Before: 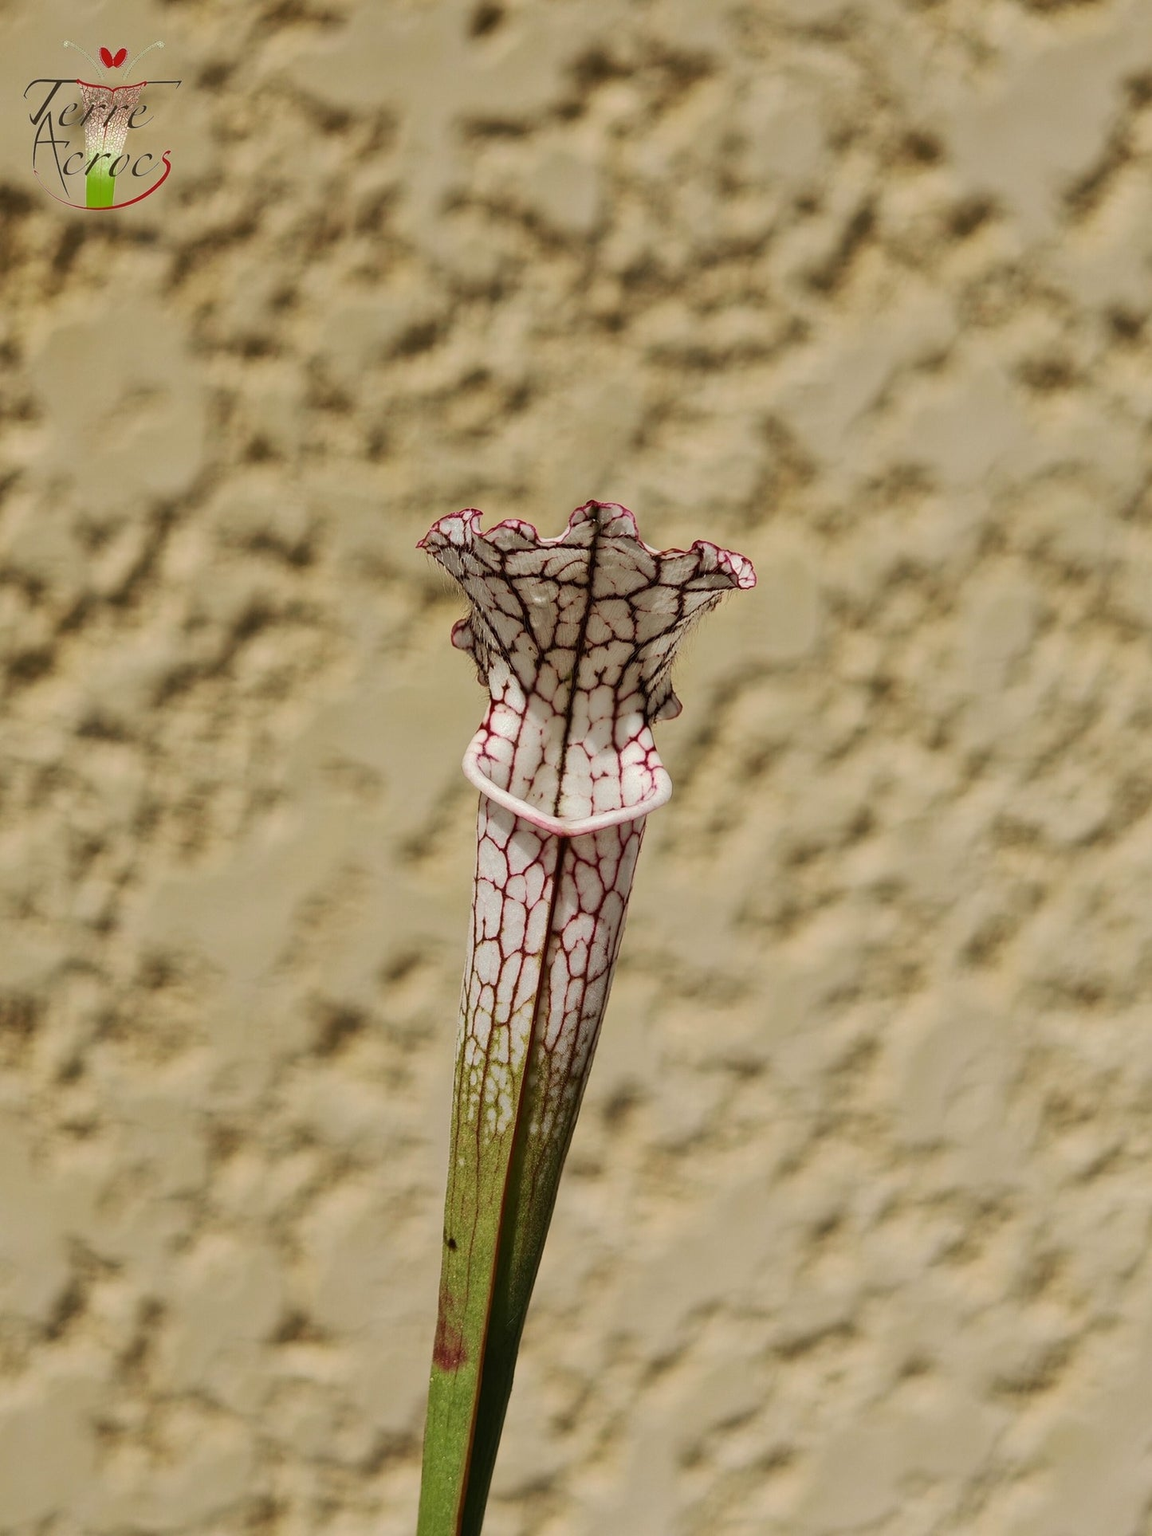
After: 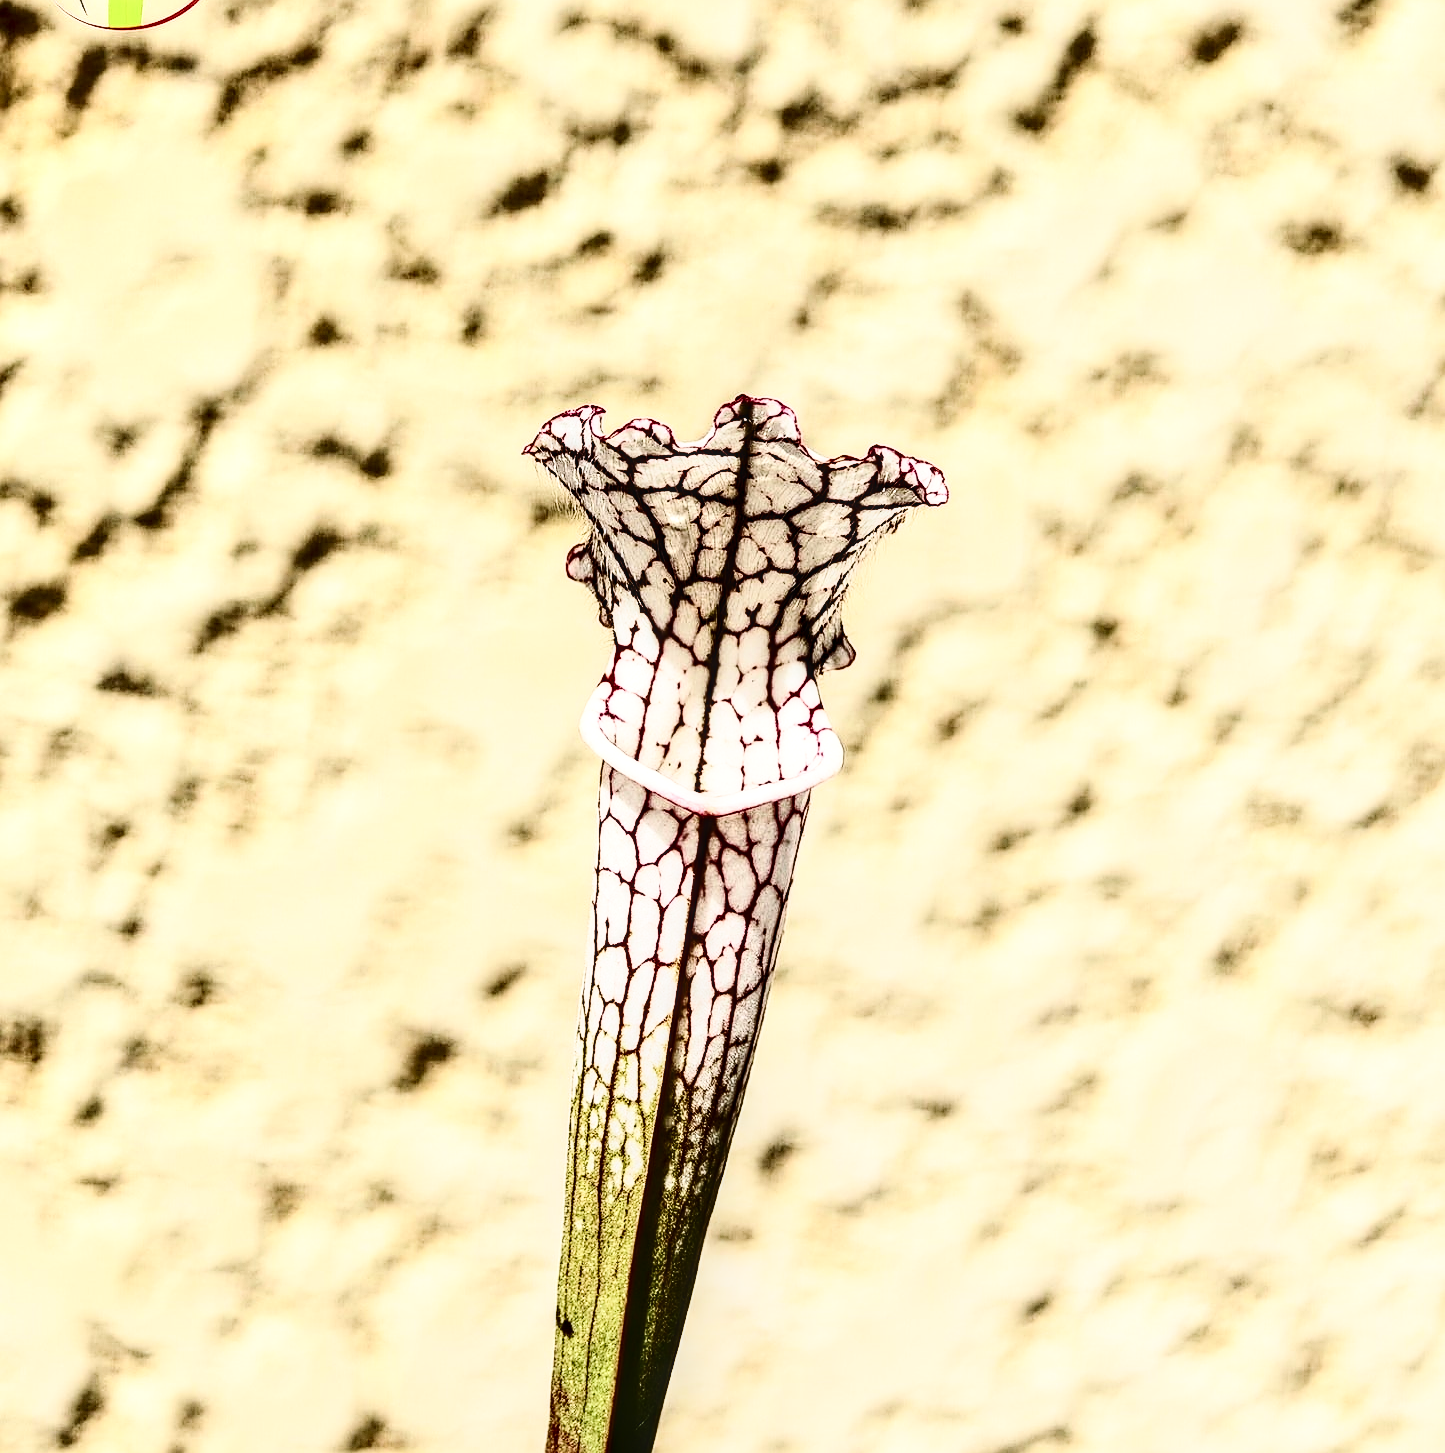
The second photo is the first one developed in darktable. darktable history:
base curve: curves: ch0 [(0, 0) (0.028, 0.03) (0.121, 0.232) (0.46, 0.748) (0.859, 0.968) (1, 1)], preserve colors none
local contrast: detail 144%
sharpen: amount 0.493
crop and rotate: top 12.123%, bottom 12.463%
contrast brightness saturation: contrast 0.515, saturation -0.1
tone equalizer: -8 EV -0.455 EV, -7 EV -0.402 EV, -6 EV -0.358 EV, -5 EV -0.183 EV, -3 EV 0.237 EV, -2 EV 0.304 EV, -1 EV 0.392 EV, +0 EV 0.406 EV, edges refinement/feathering 500, mask exposure compensation -1.57 EV, preserve details no
